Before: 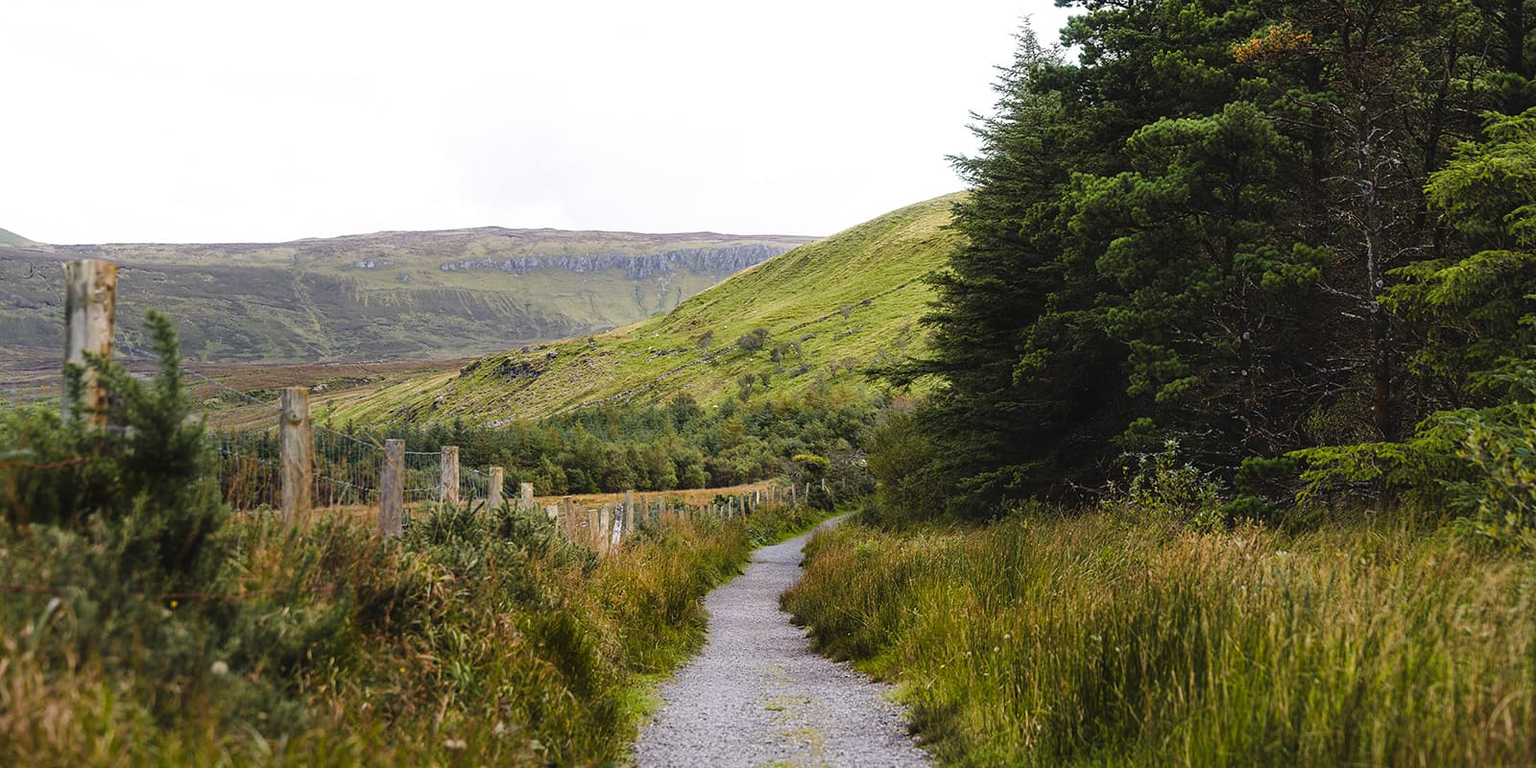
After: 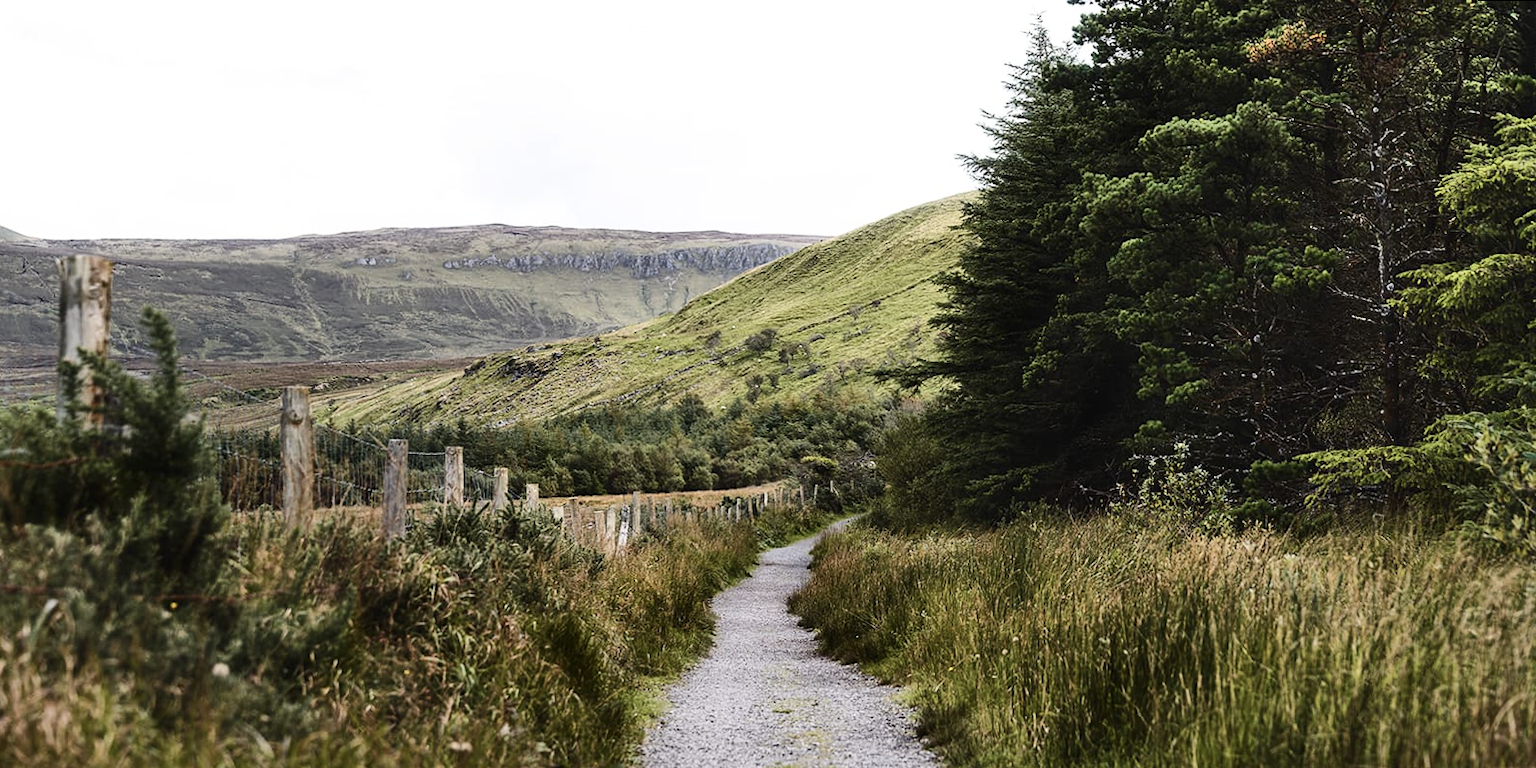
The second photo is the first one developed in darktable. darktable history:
rotate and perspective: rotation 0.174°, lens shift (vertical) 0.013, lens shift (horizontal) 0.019, shear 0.001, automatic cropping original format, crop left 0.007, crop right 0.991, crop top 0.016, crop bottom 0.997
shadows and highlights: soften with gaussian
contrast brightness saturation: contrast 0.25, saturation -0.31
